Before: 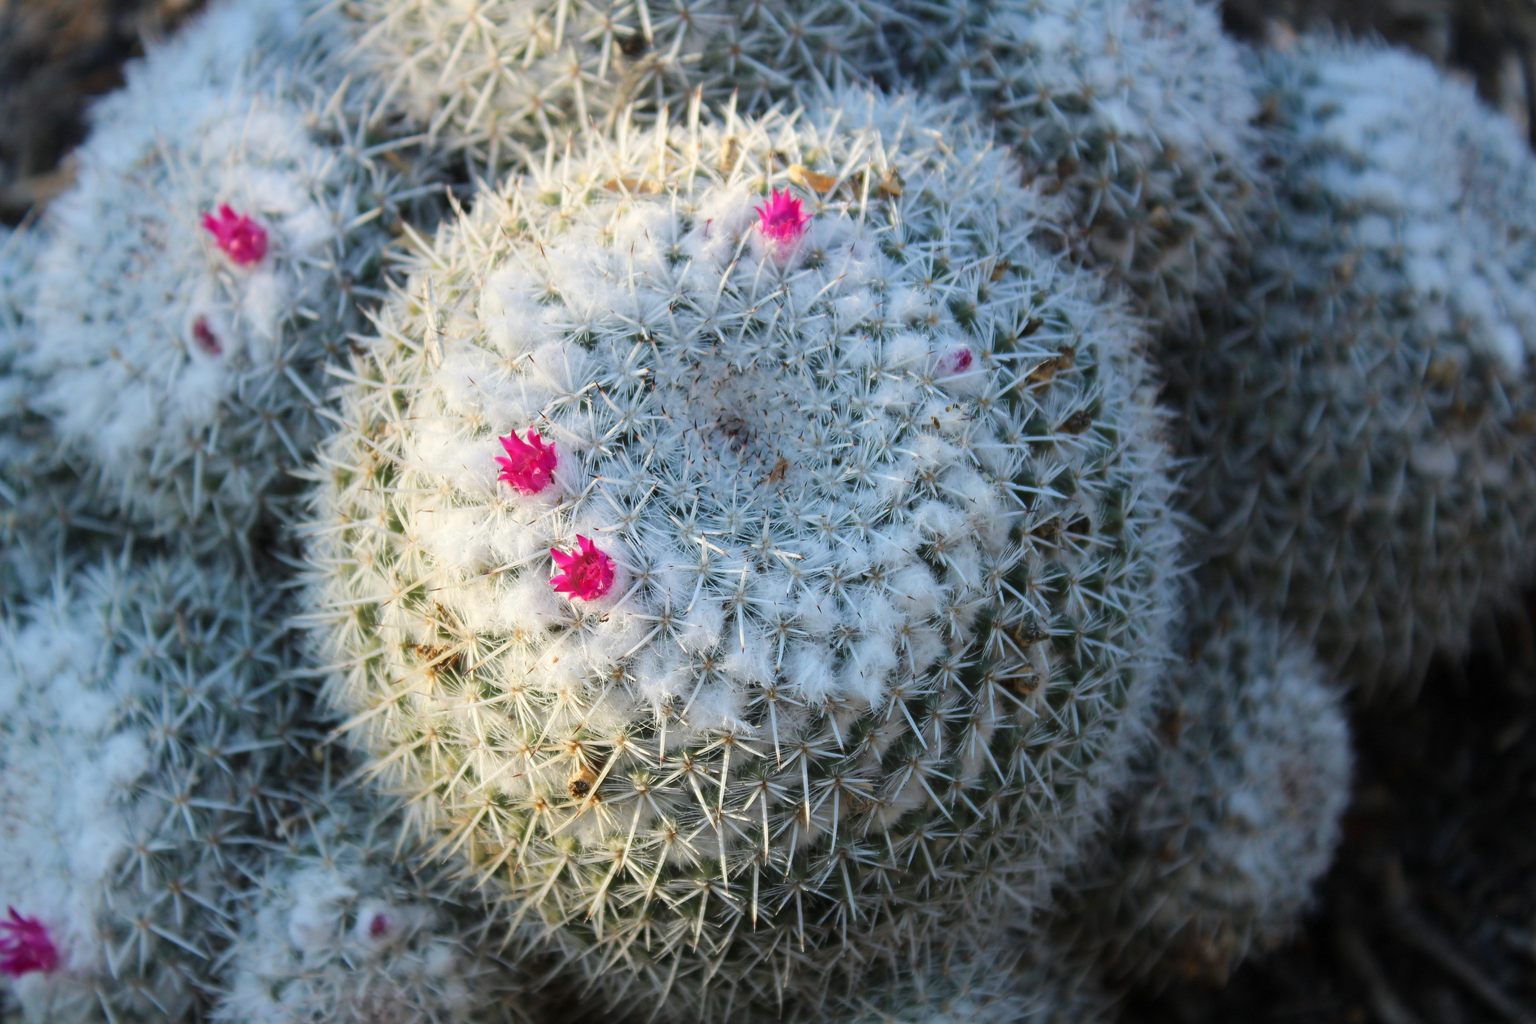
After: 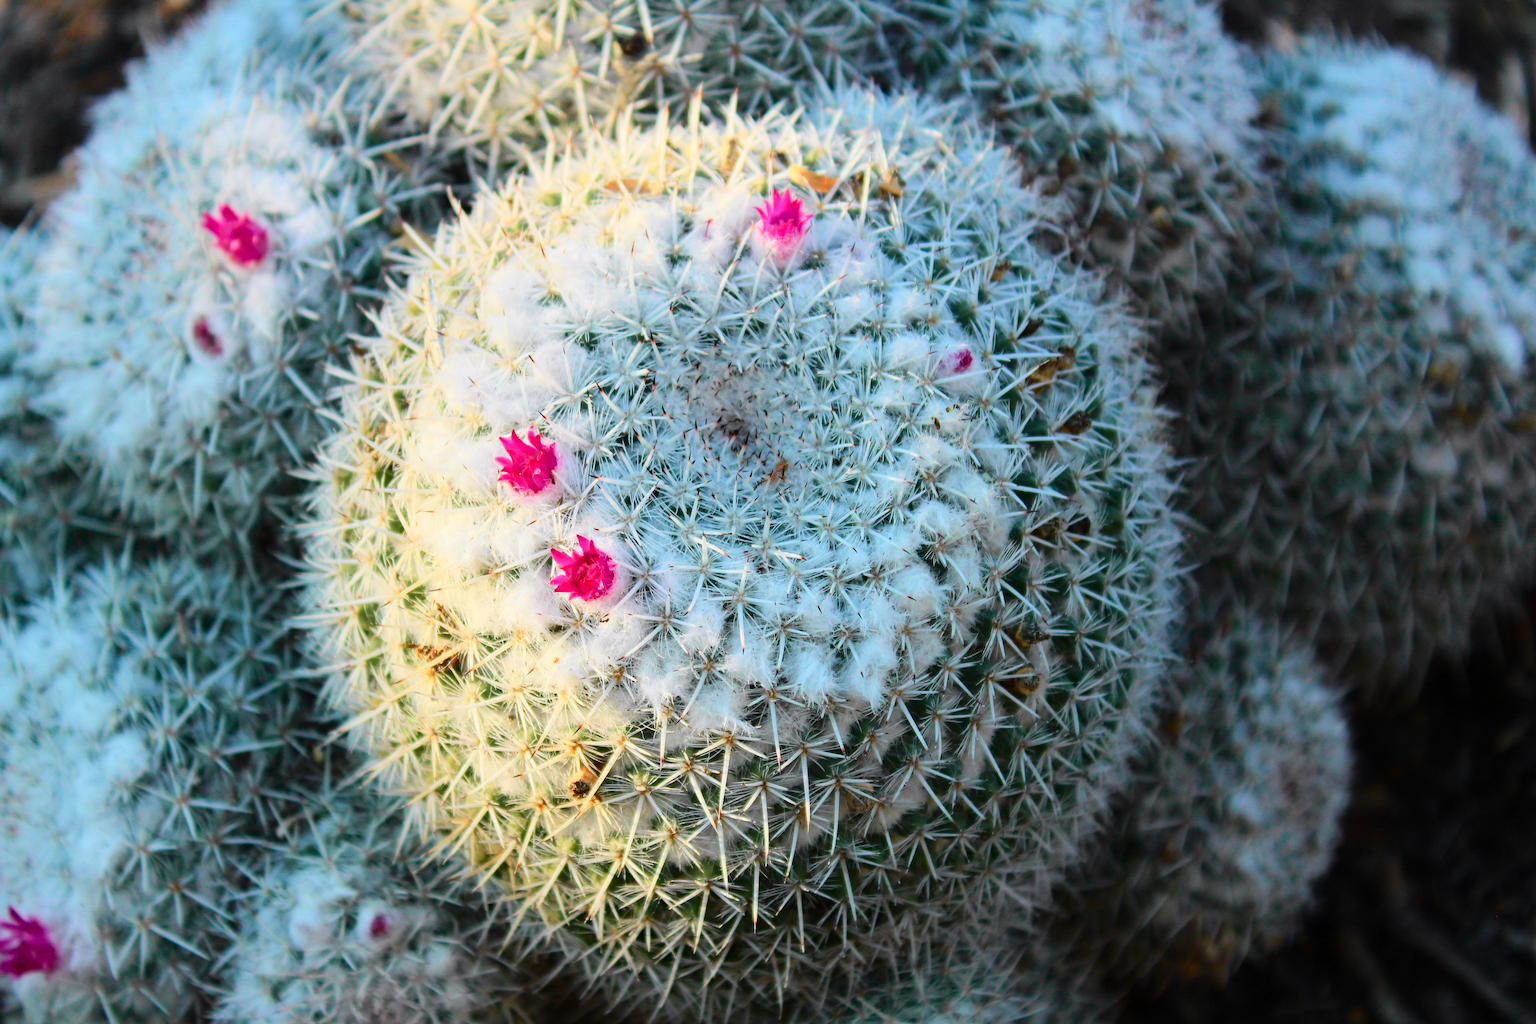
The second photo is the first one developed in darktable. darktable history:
haze removal: compatibility mode true, adaptive false
tone curve: curves: ch0 [(0, 0) (0.131, 0.116) (0.316, 0.345) (0.501, 0.584) (0.629, 0.732) (0.812, 0.888) (1, 0.974)]; ch1 [(0, 0) (0.366, 0.367) (0.475, 0.453) (0.494, 0.497) (0.504, 0.503) (0.553, 0.584) (1, 1)]; ch2 [(0, 0) (0.333, 0.346) (0.375, 0.375) (0.424, 0.43) (0.476, 0.492) (0.502, 0.501) (0.533, 0.556) (0.566, 0.599) (0.614, 0.653) (1, 1)], color space Lab, independent channels, preserve colors none
